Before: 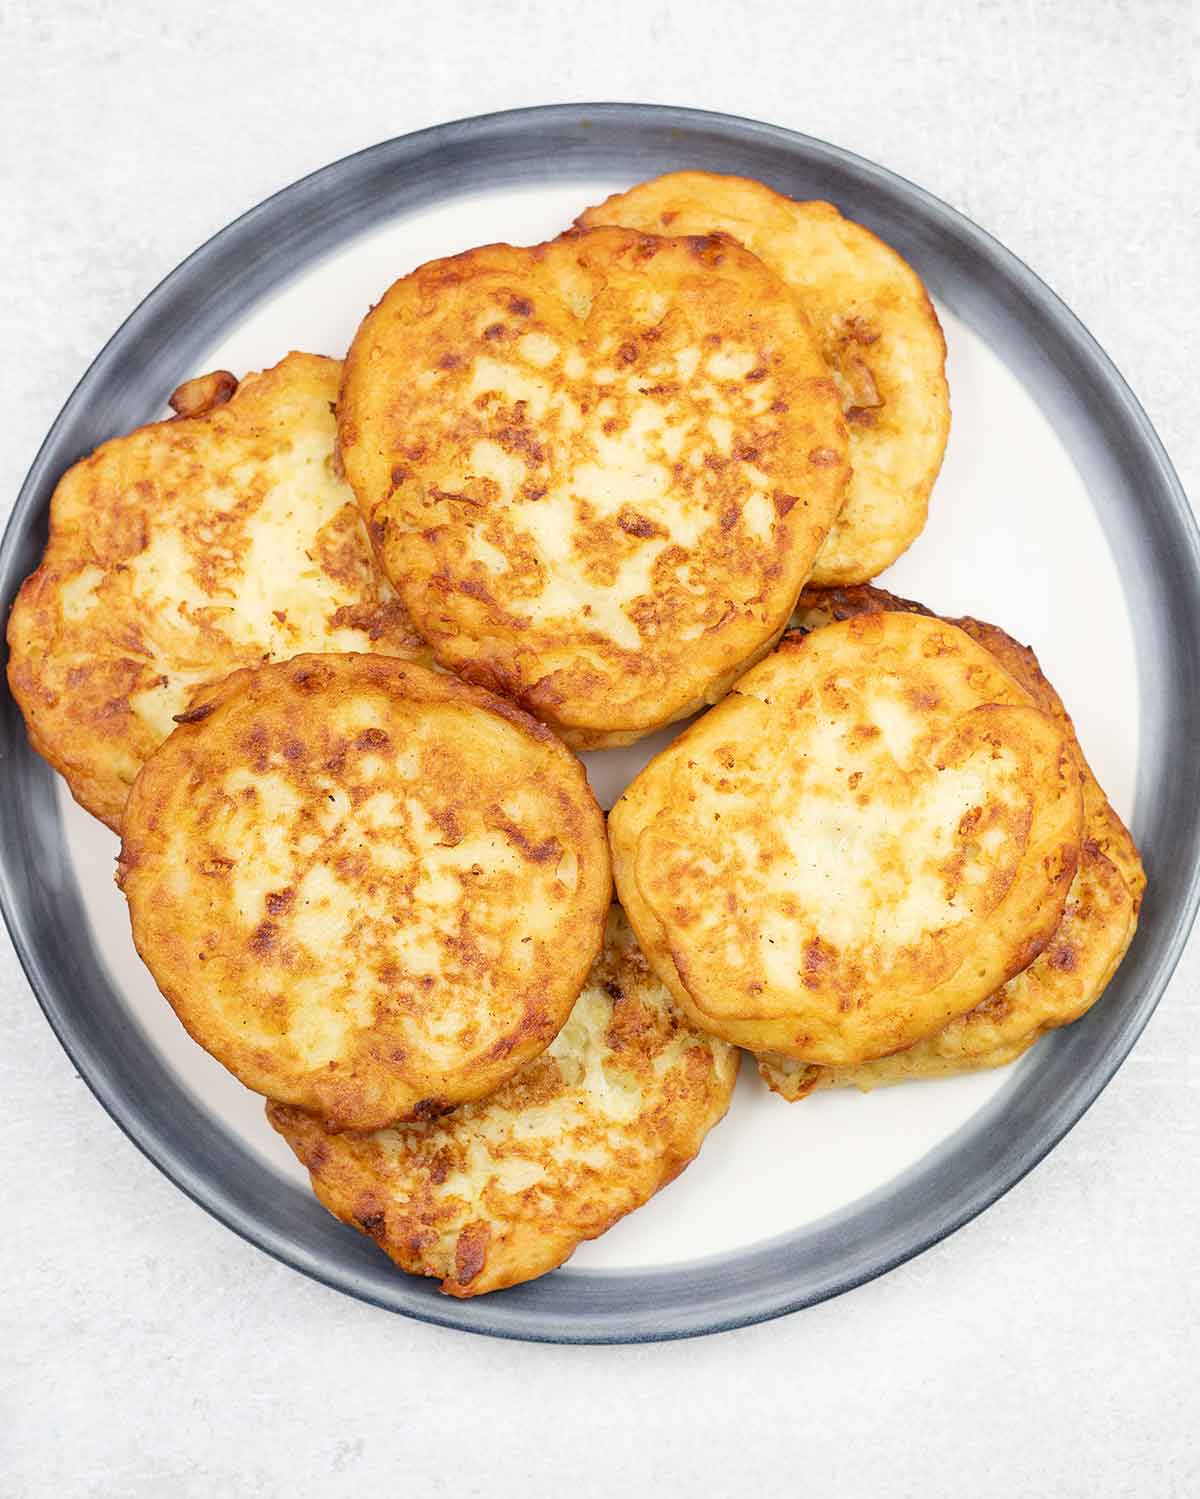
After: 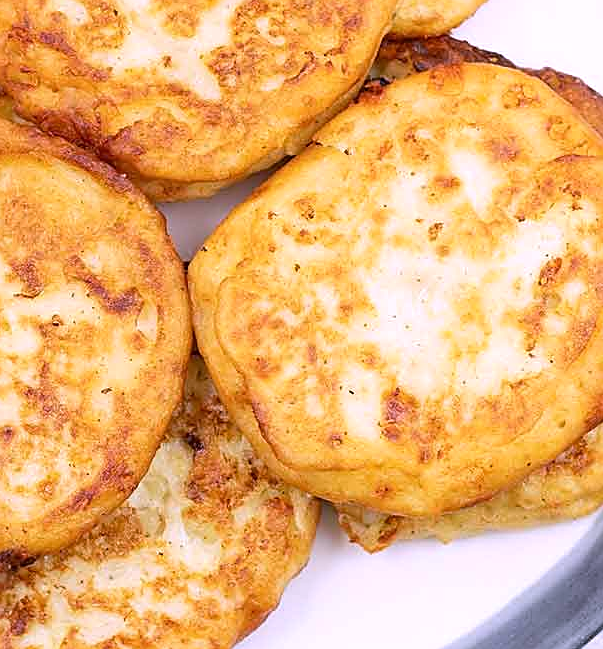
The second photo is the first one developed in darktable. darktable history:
crop: left 35.03%, top 36.625%, right 14.663%, bottom 20.057%
white balance: red 1.042, blue 1.17
sharpen: on, module defaults
